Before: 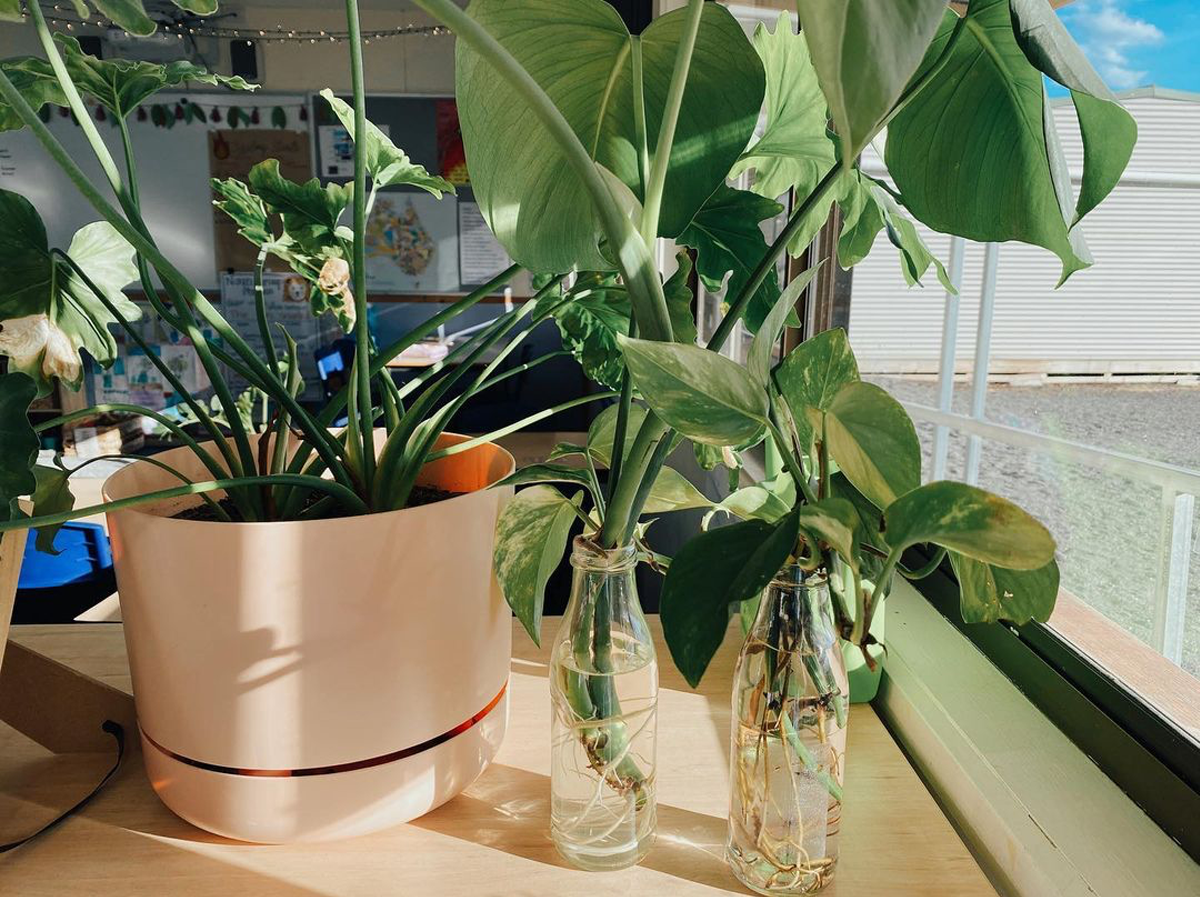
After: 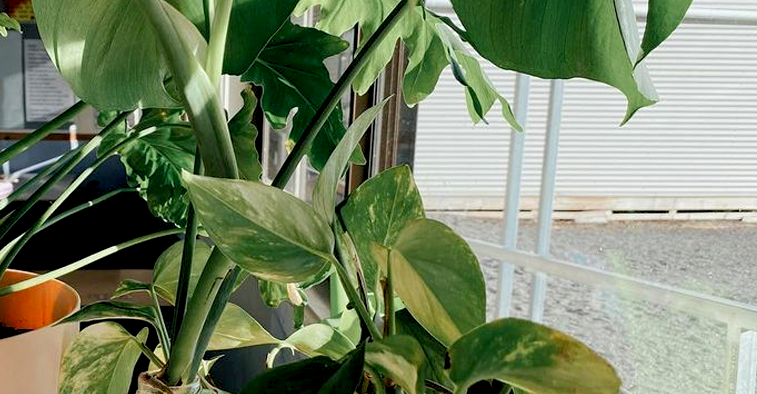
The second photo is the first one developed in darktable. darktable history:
crop: left 36.281%, top 18.182%, right 0.6%, bottom 37.864%
levels: levels [0.016, 0.492, 0.969]
exposure: black level correction 0.01, exposure 0.011 EV, compensate exposure bias true, compensate highlight preservation false
